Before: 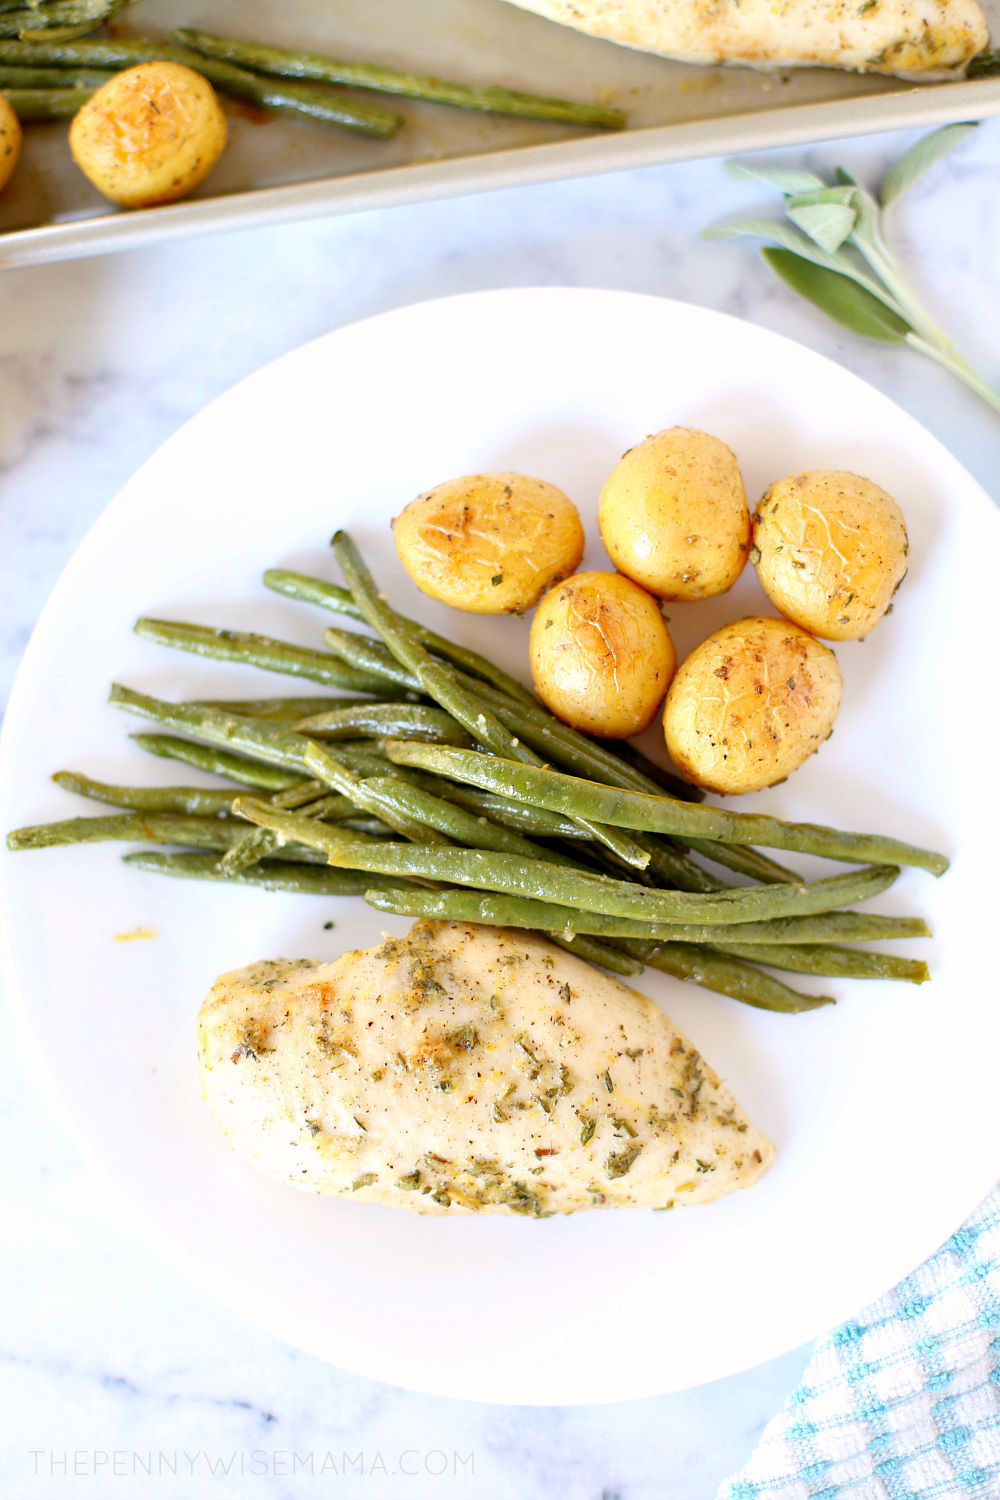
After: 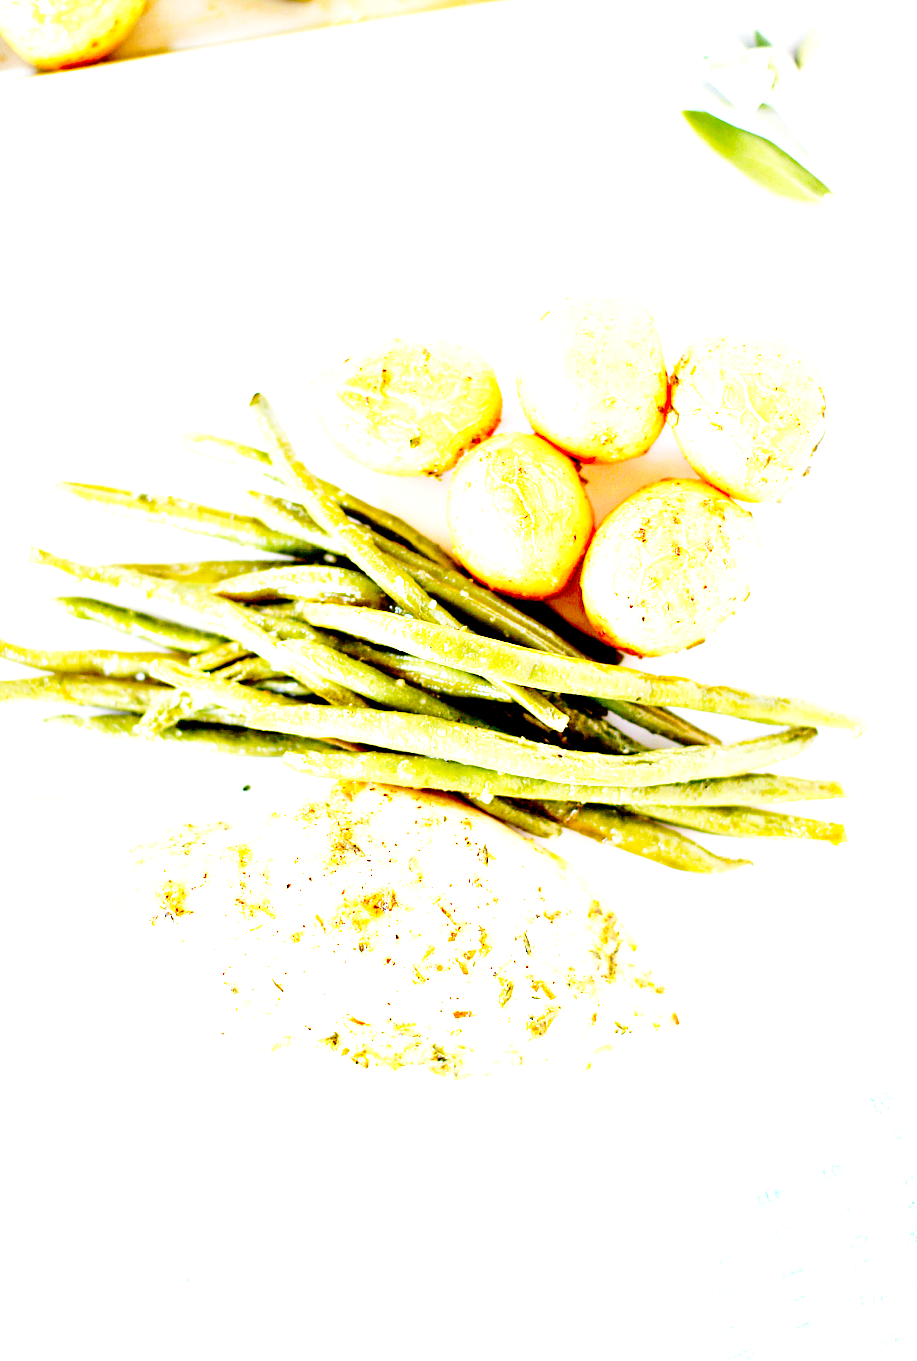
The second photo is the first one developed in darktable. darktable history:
crop and rotate: left 8.262%, top 9.226%
contrast equalizer: octaves 7, y [[0.6 ×6], [0.55 ×6], [0 ×6], [0 ×6], [0 ×6]], mix 0.3
tone equalizer: -8 EV -0.55 EV
exposure: black level correction 0.016, exposure 1.774 EV, compensate highlight preservation false
base curve: curves: ch0 [(0, 0) (0.028, 0.03) (0.121, 0.232) (0.46, 0.748) (0.859, 0.968) (1, 1)], preserve colors none
